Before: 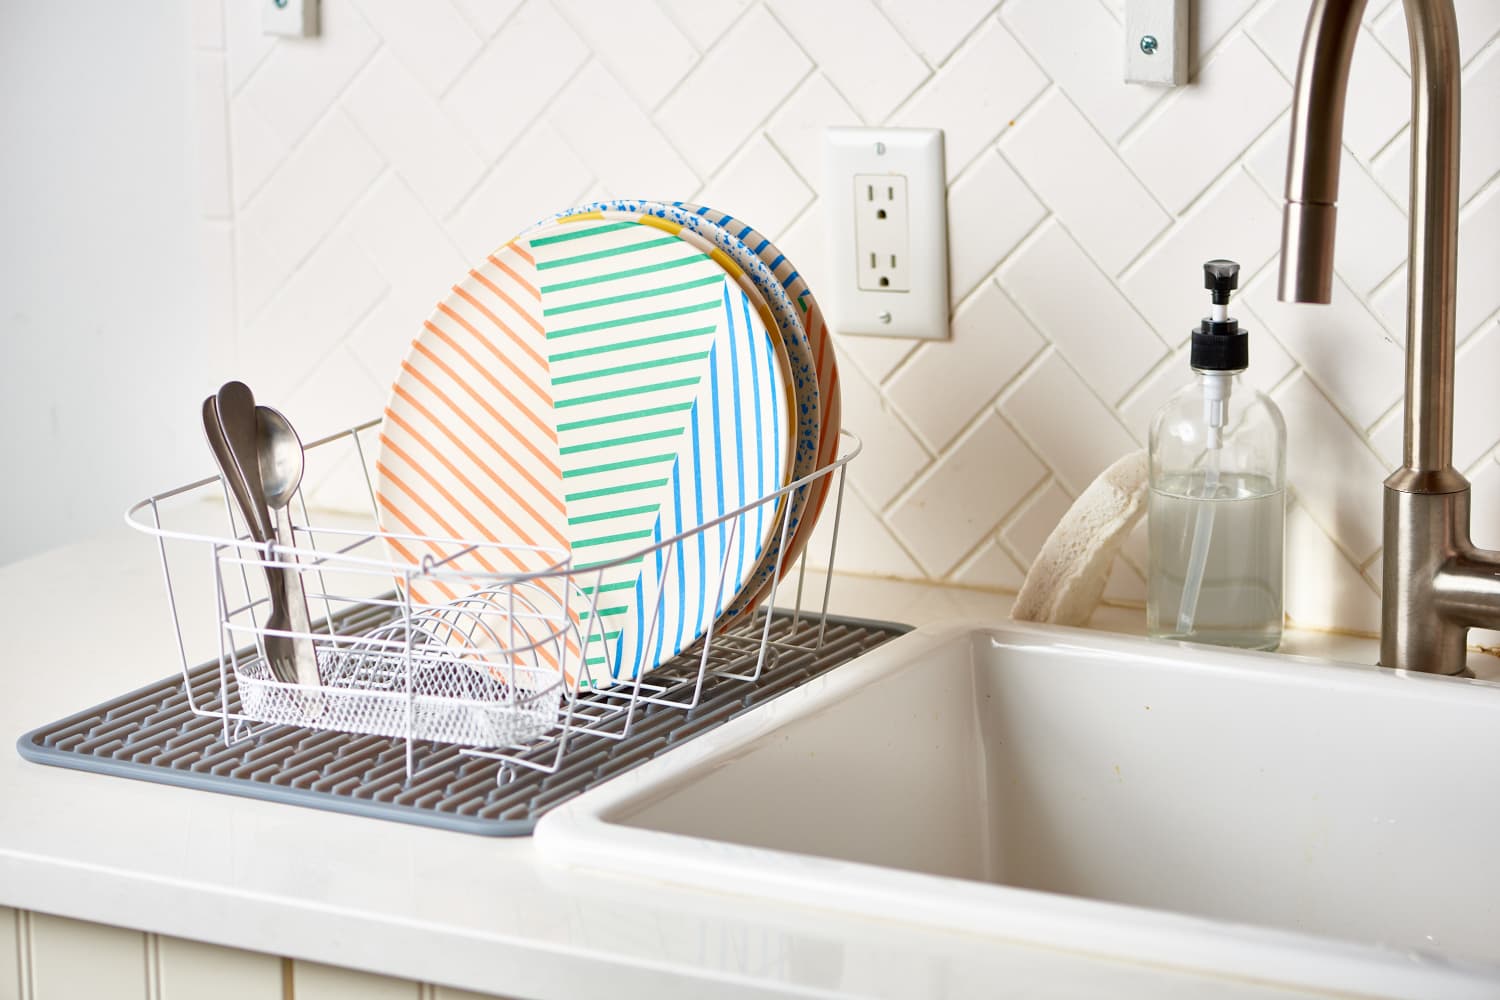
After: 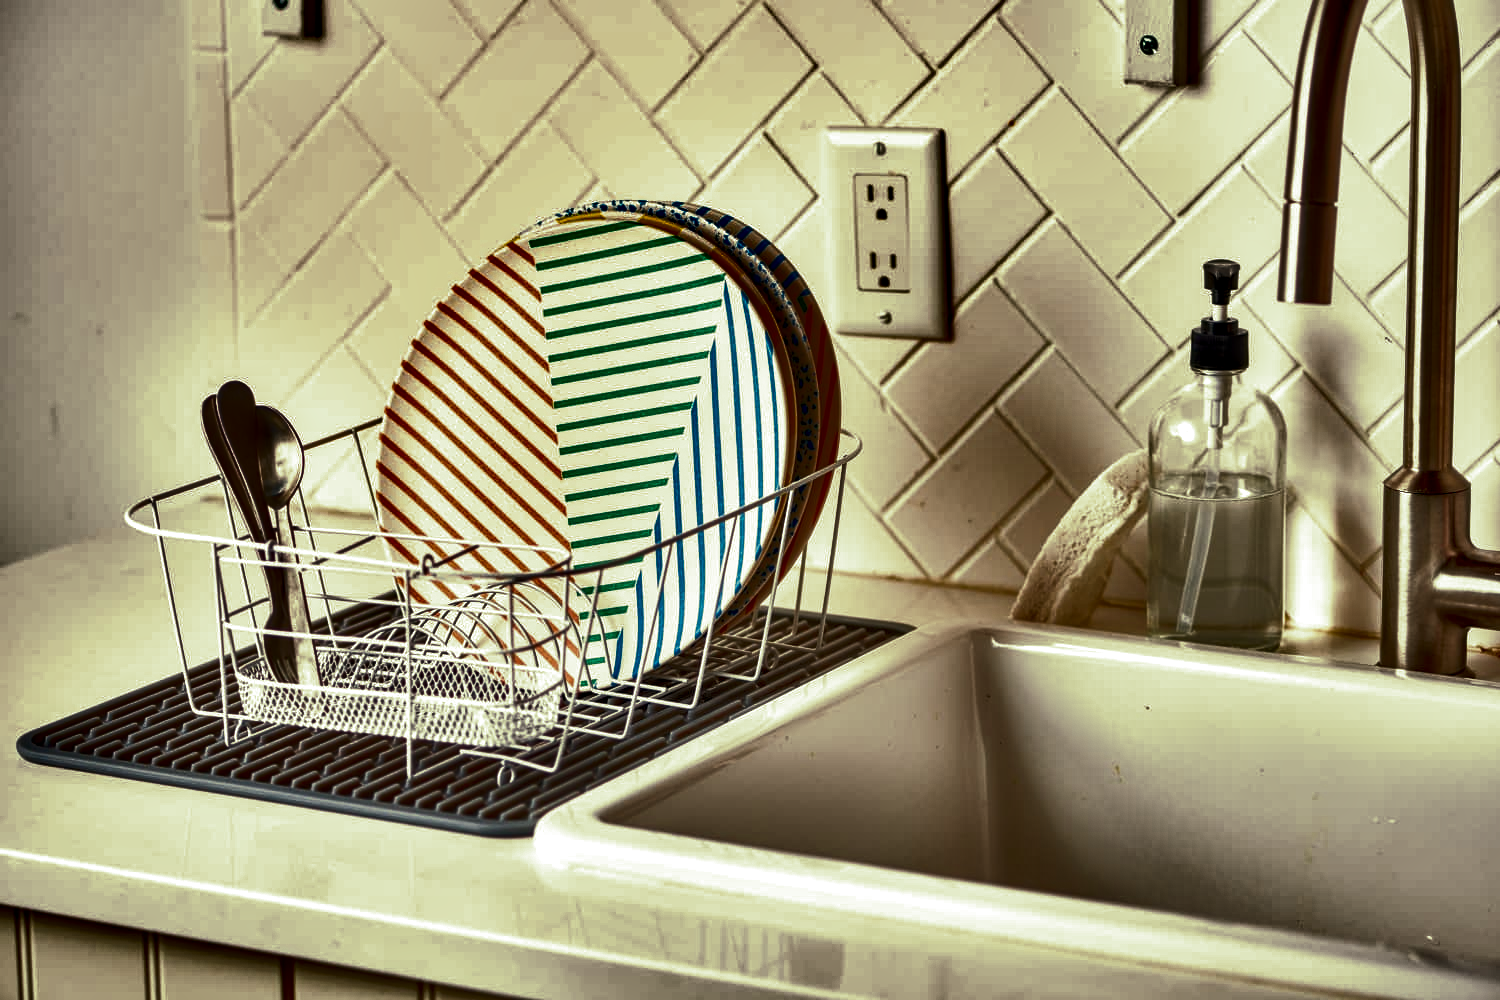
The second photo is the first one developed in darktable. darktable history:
shadows and highlights: shadows 19.13, highlights -83.41, soften with gaussian
white balance: red 1.045, blue 0.932
split-toning: shadows › hue 290.82°, shadows › saturation 0.34, highlights › saturation 0.38, balance 0, compress 50%
local contrast: highlights 60%, shadows 60%, detail 160%
